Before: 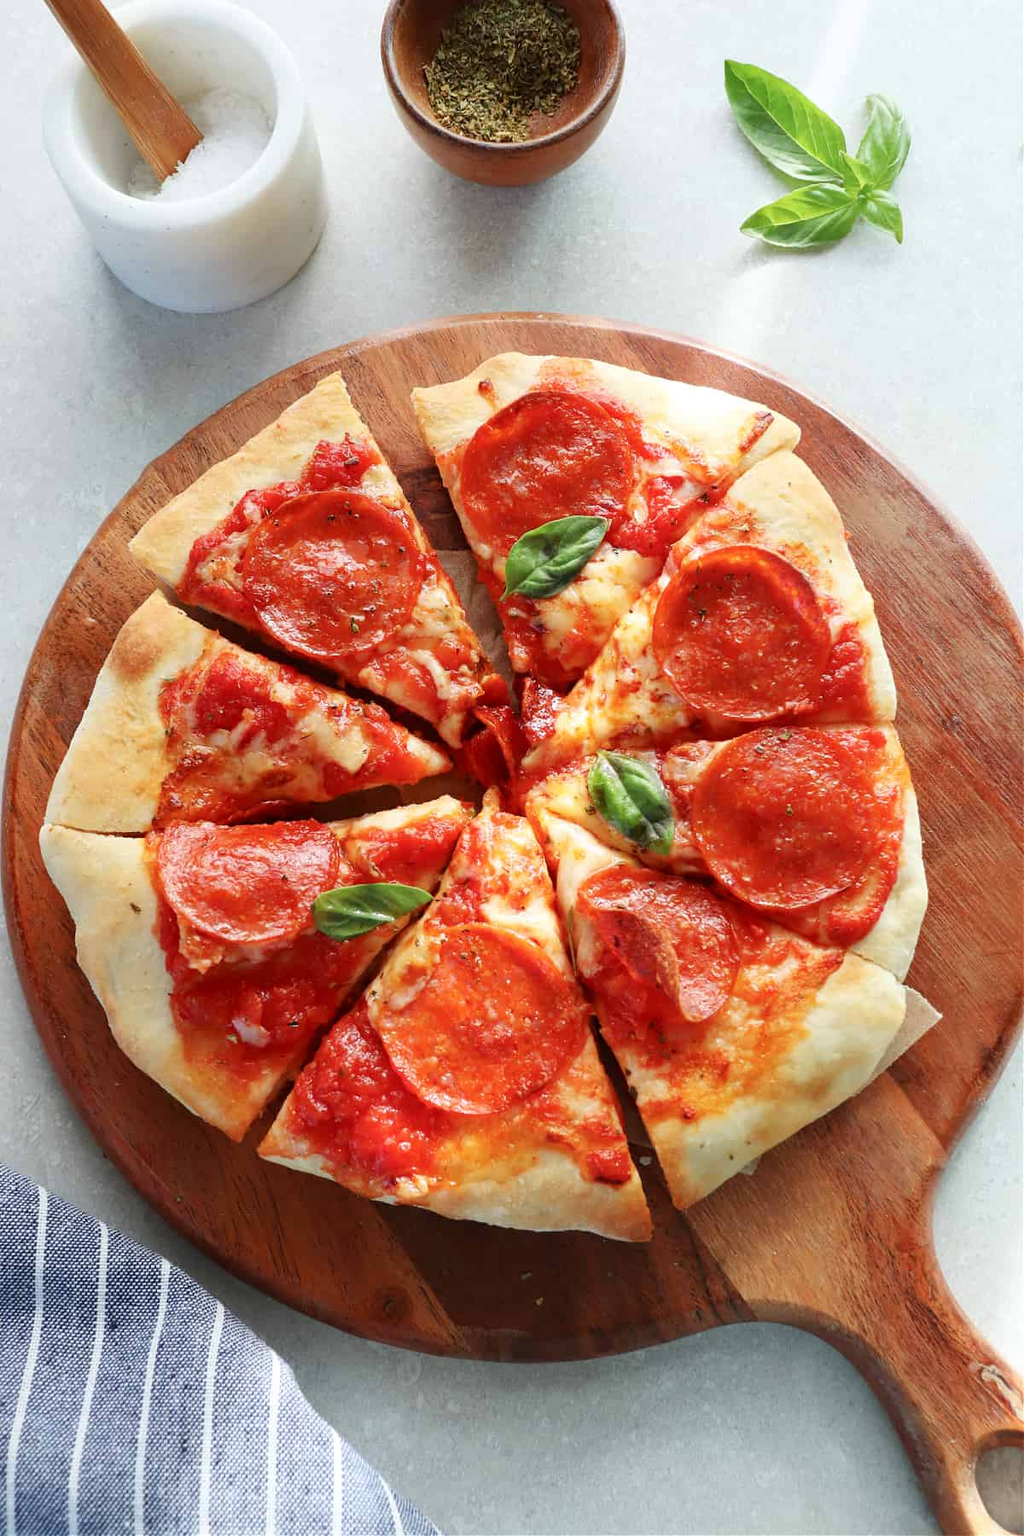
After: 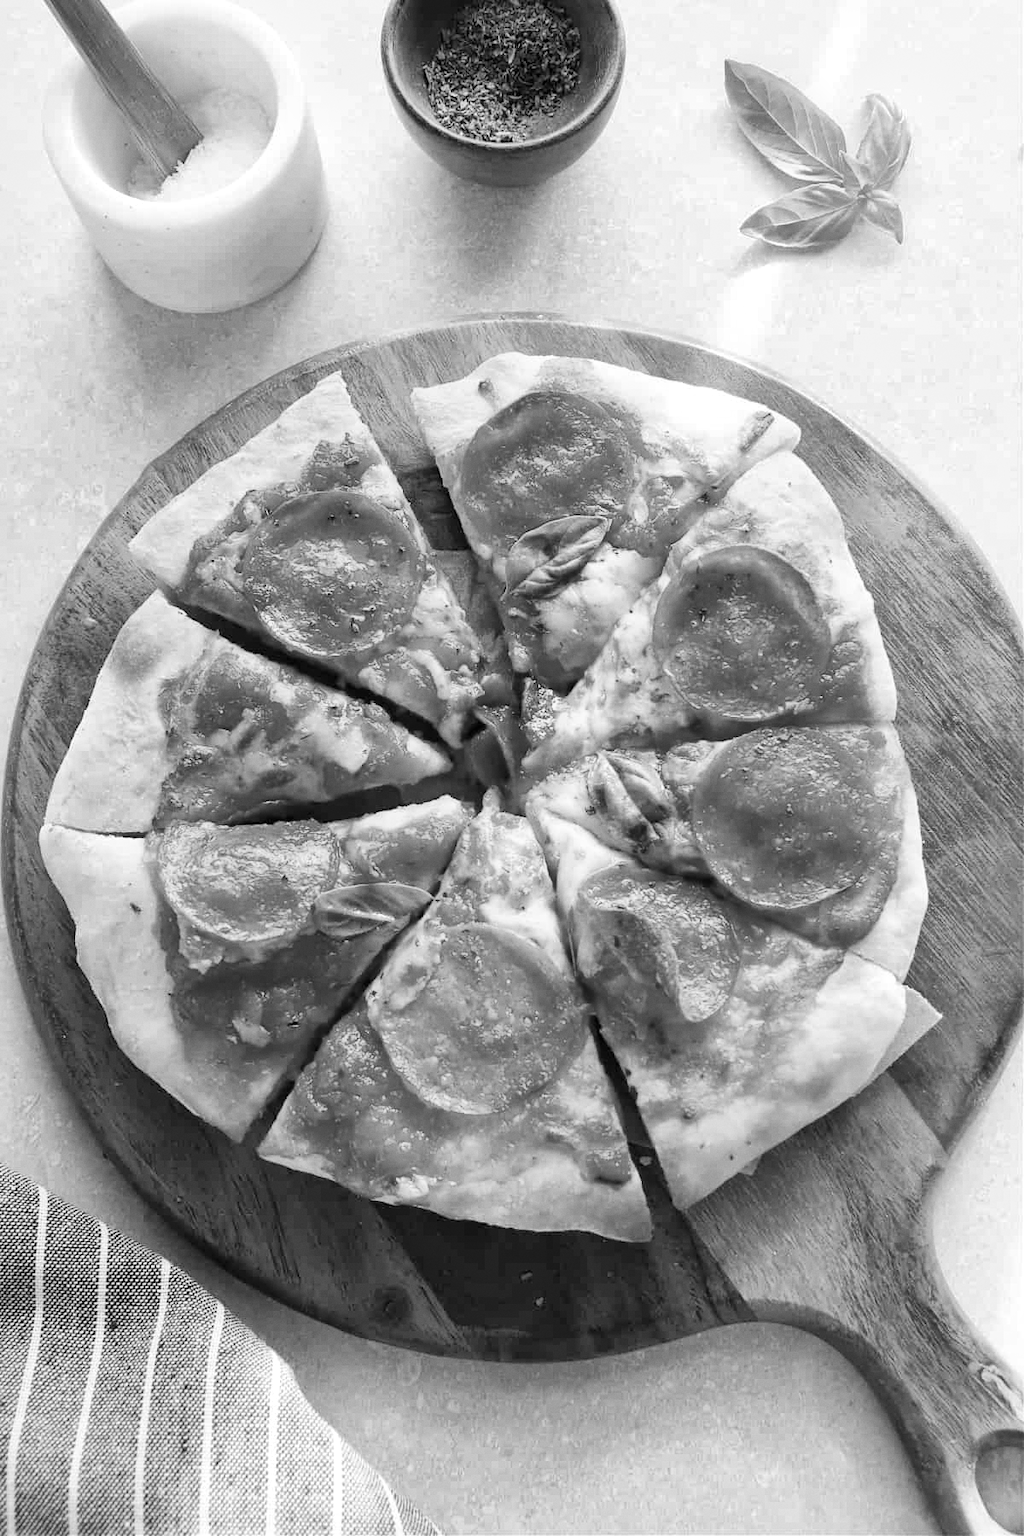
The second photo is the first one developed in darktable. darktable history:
global tonemap: drago (1, 100), detail 1
color balance rgb: shadows lift › hue 87.51°, highlights gain › chroma 1.35%, highlights gain › hue 55.1°, global offset › chroma 0.13%, global offset › hue 253.66°, perceptual saturation grading › global saturation 16.38%
local contrast: mode bilateral grid, contrast 15, coarseness 36, detail 105%, midtone range 0.2
tone equalizer: on, module defaults
contrast brightness saturation: contrast 0.16, saturation 0.32
grain: coarseness 0.09 ISO, strength 10%
shadows and highlights: shadows 25, white point adjustment -3, highlights -30
monochrome: on, module defaults
